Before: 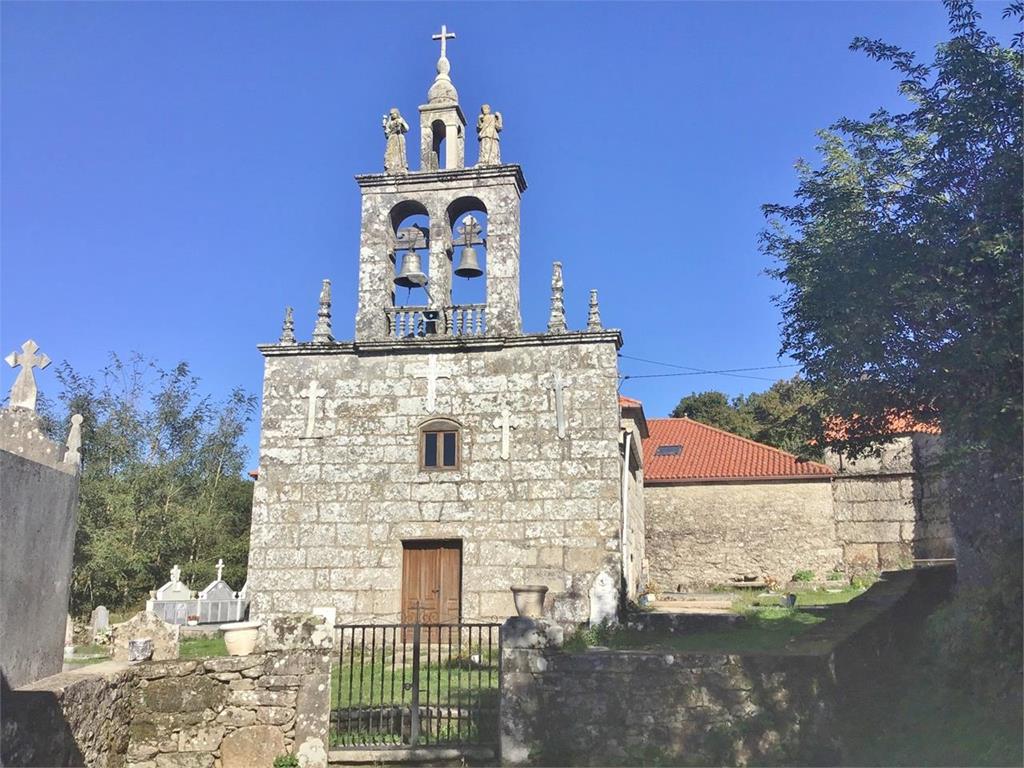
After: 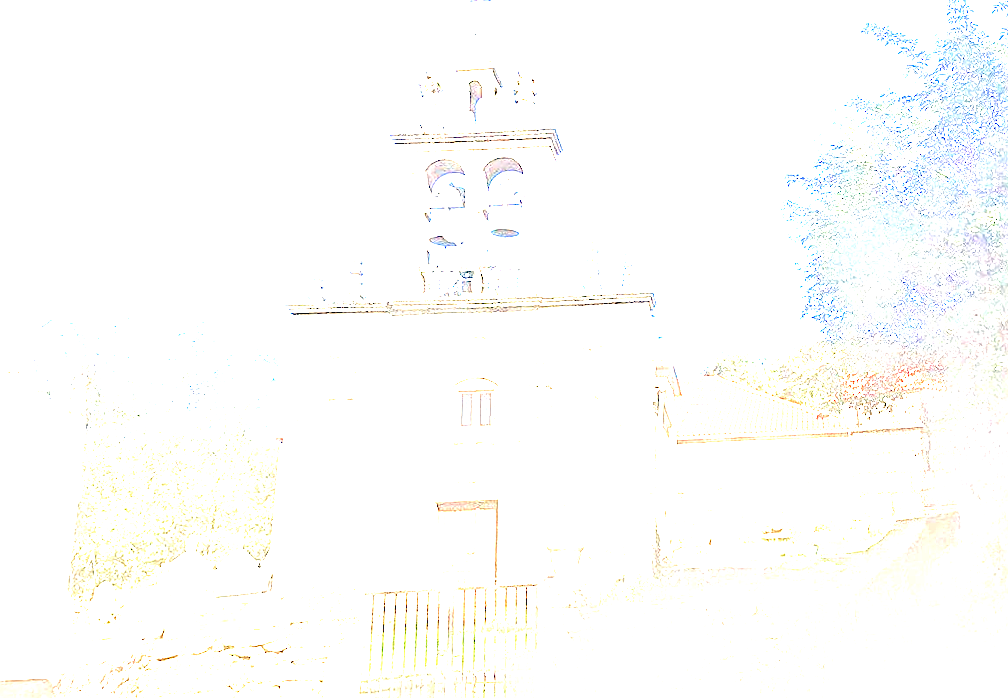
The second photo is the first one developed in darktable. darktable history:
rotate and perspective: rotation -0.013°, lens shift (vertical) -0.027, lens shift (horizontal) 0.178, crop left 0.016, crop right 0.989, crop top 0.082, crop bottom 0.918
sharpen: on, module defaults
white balance: red 1.123, blue 0.83
exposure: black level correction 0, exposure 4 EV, compensate exposure bias true, compensate highlight preservation false
local contrast: on, module defaults
